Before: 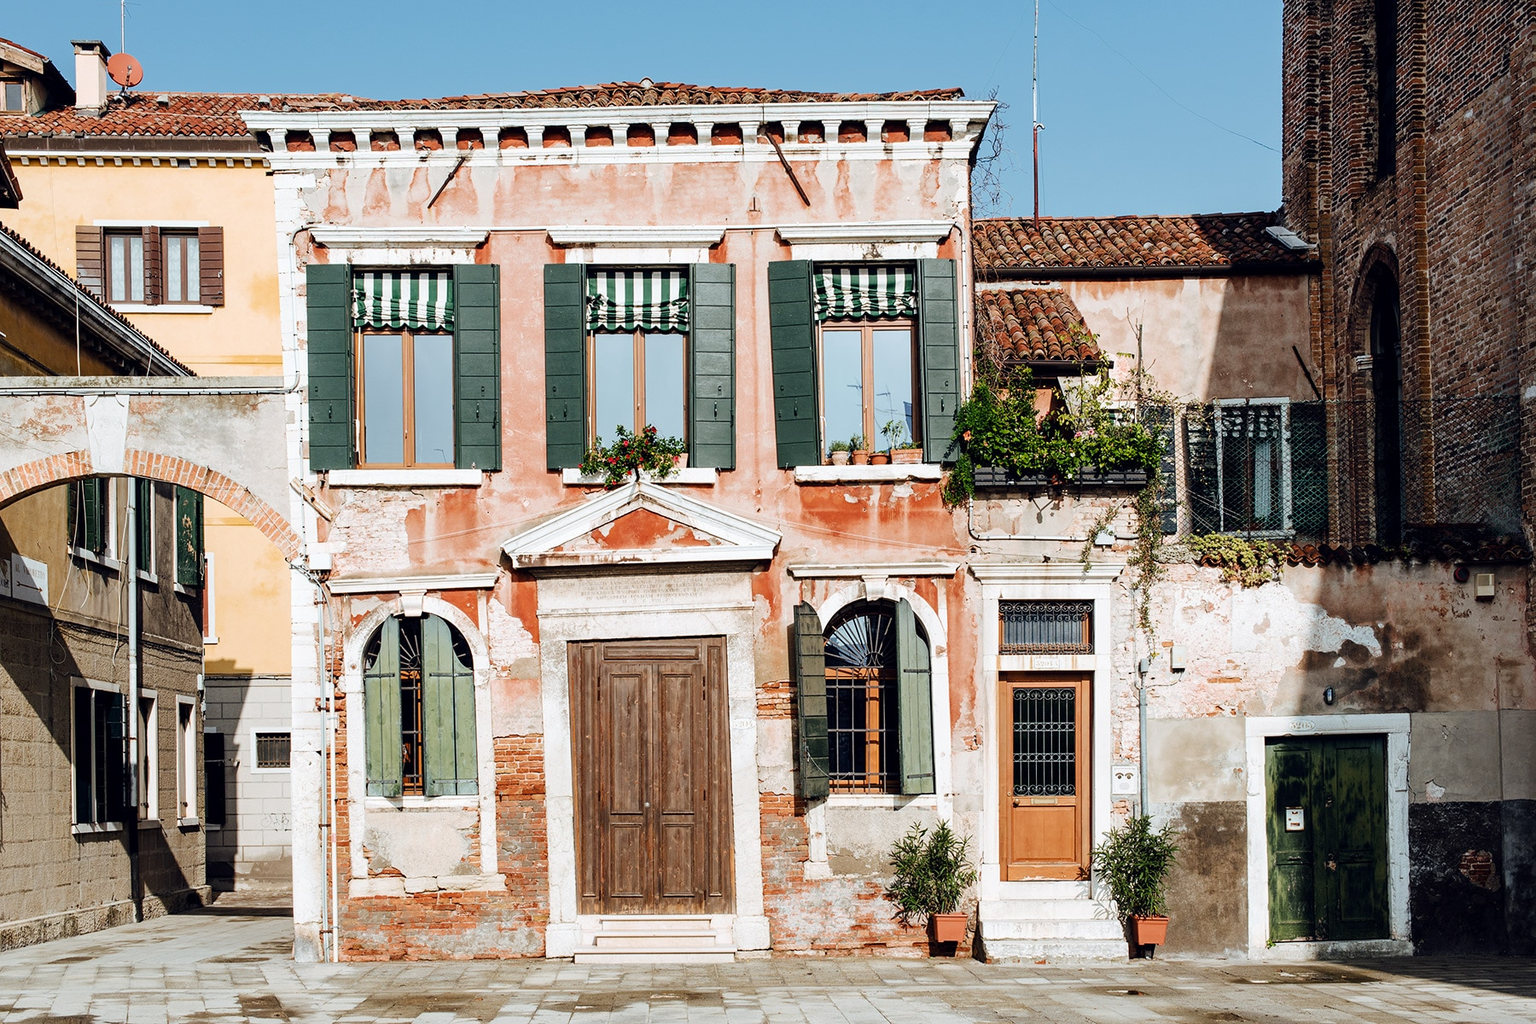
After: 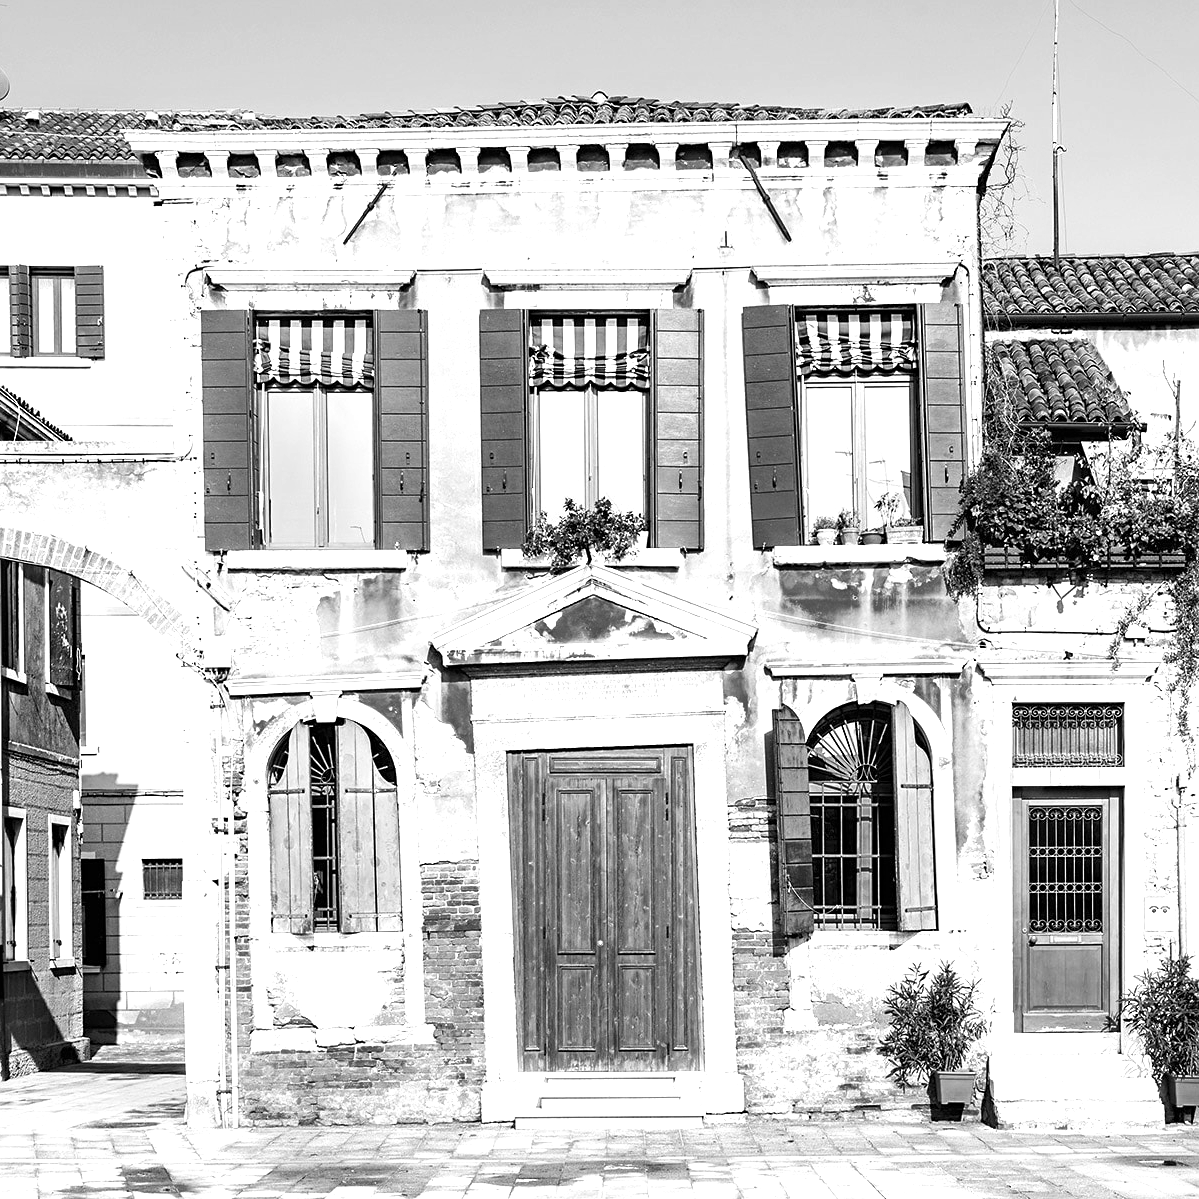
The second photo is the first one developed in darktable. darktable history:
exposure: exposure 1 EV, compensate highlight preservation false
crop and rotate: left 8.786%, right 24.548%
monochrome: a -11.7, b 1.62, size 0.5, highlights 0.38
sharpen: amount 0.2
